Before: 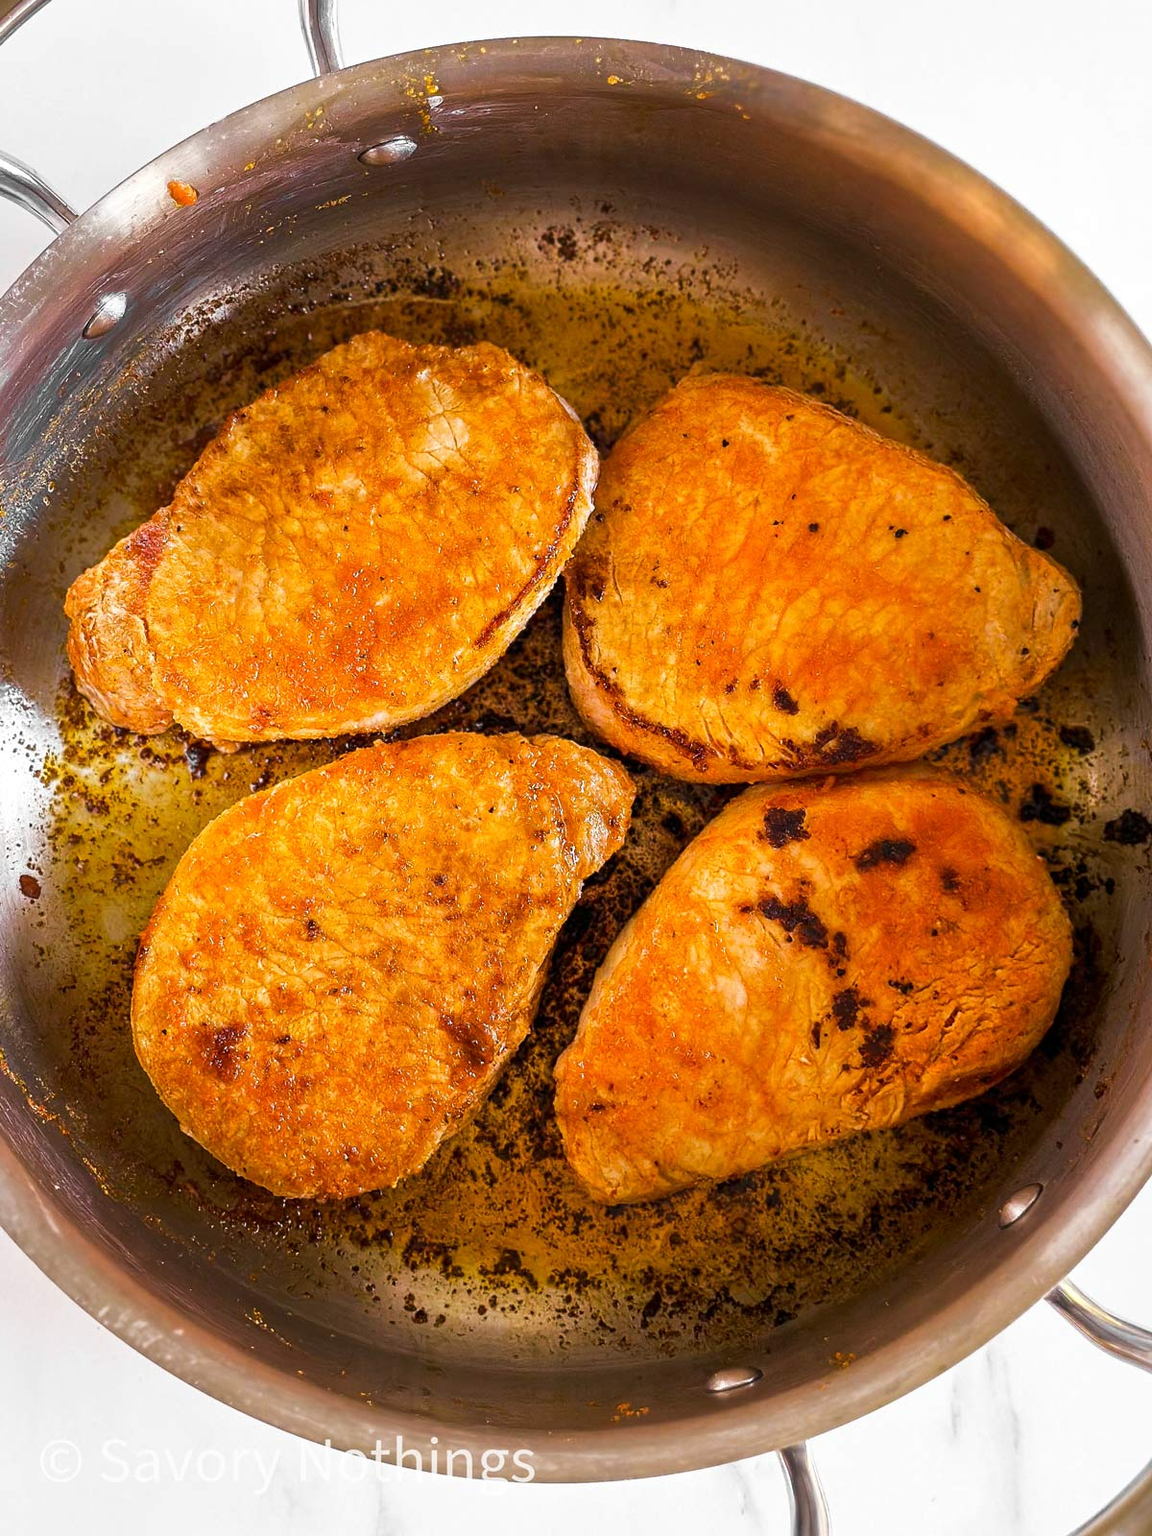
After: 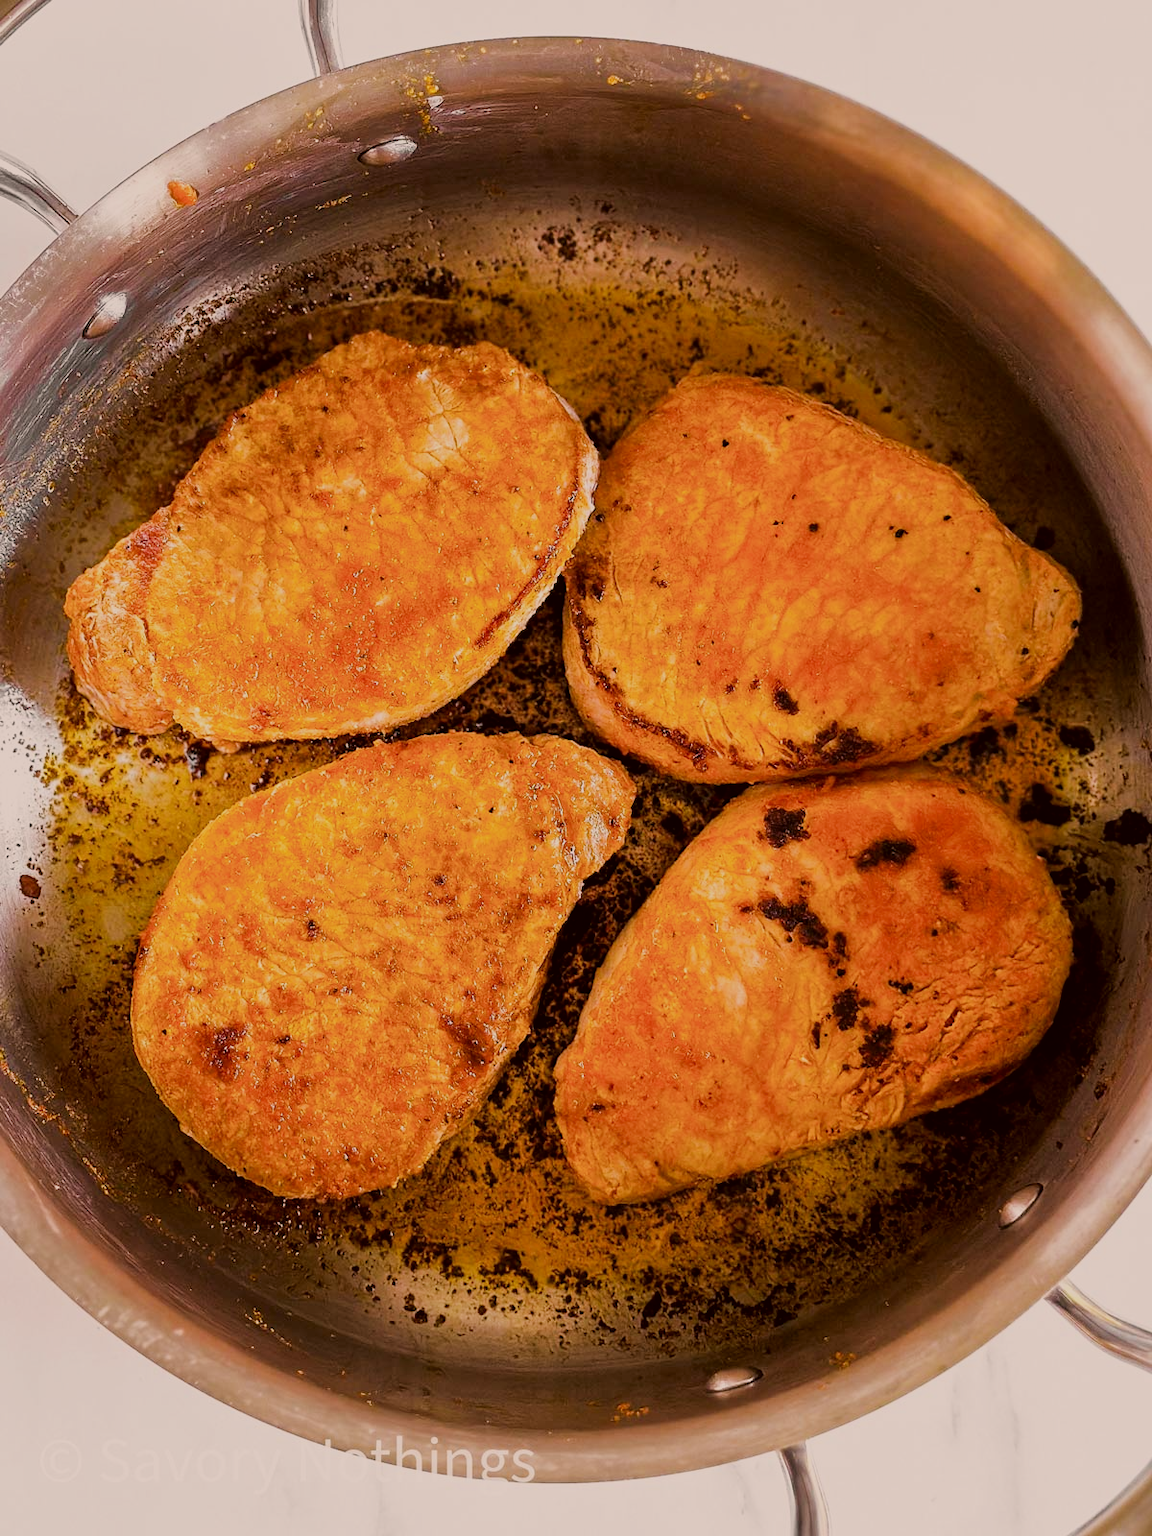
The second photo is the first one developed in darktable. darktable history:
filmic rgb: black relative exposure -7.23 EV, white relative exposure 5.35 EV, hardness 3.02
color correction: highlights a* 6.53, highlights b* 7.68, shadows a* 5.37, shadows b* 7.52, saturation 0.908
